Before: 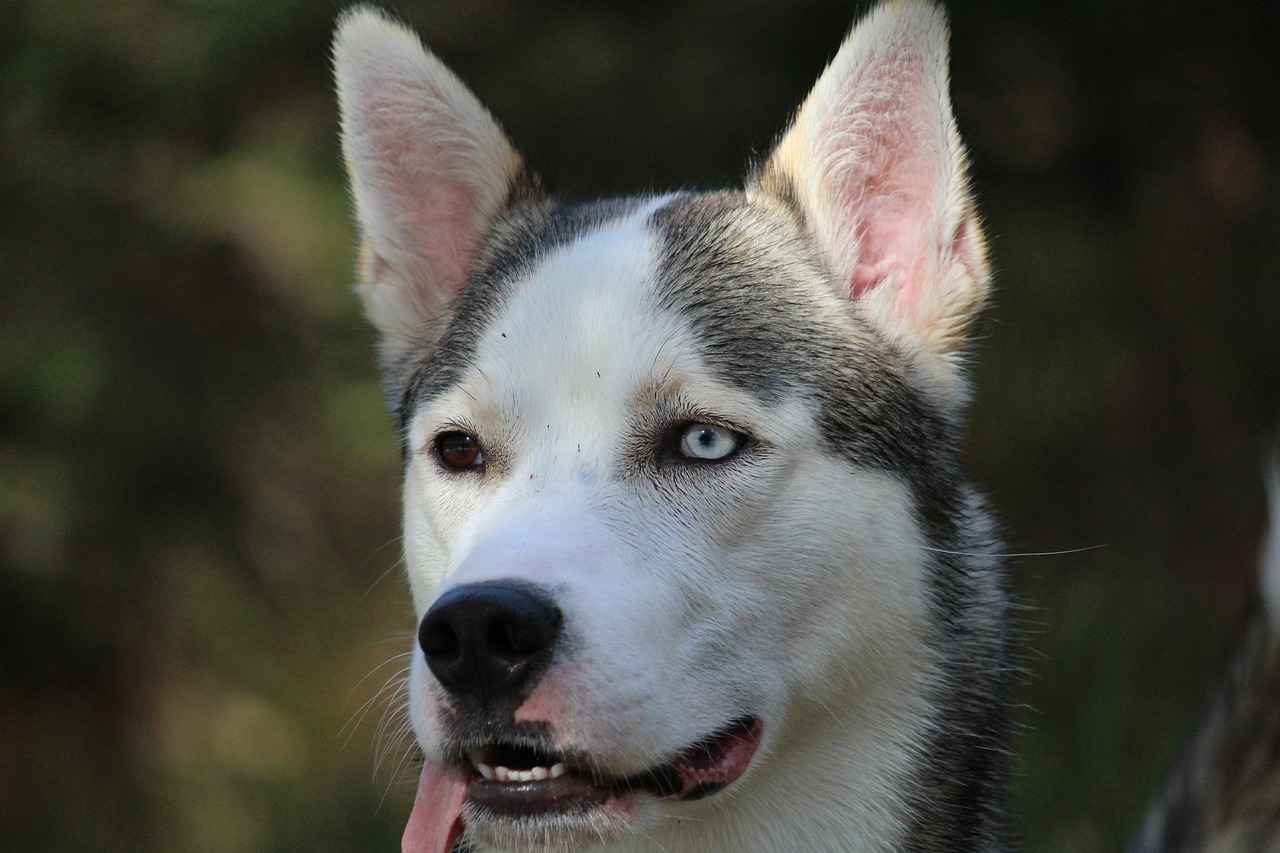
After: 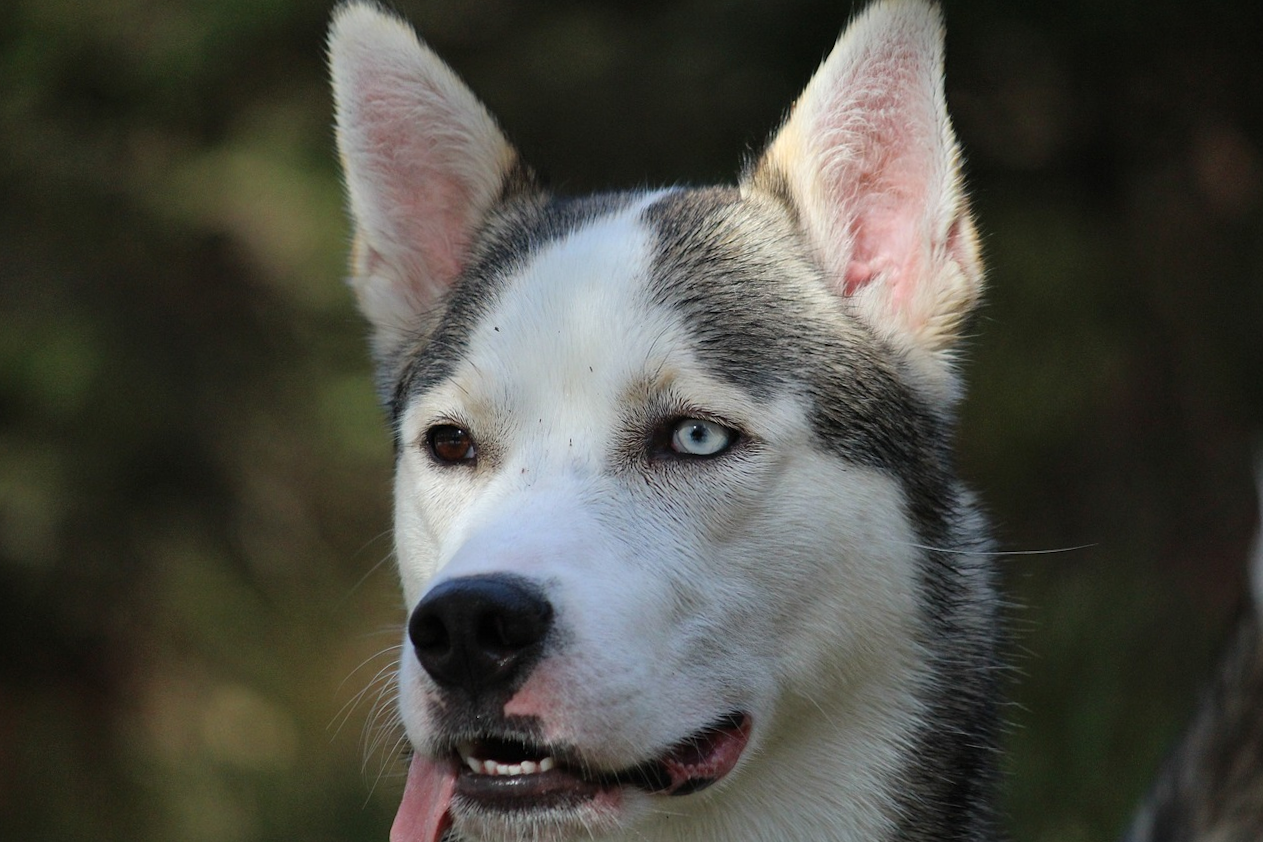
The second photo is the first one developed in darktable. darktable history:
crop and rotate: angle -0.499°
